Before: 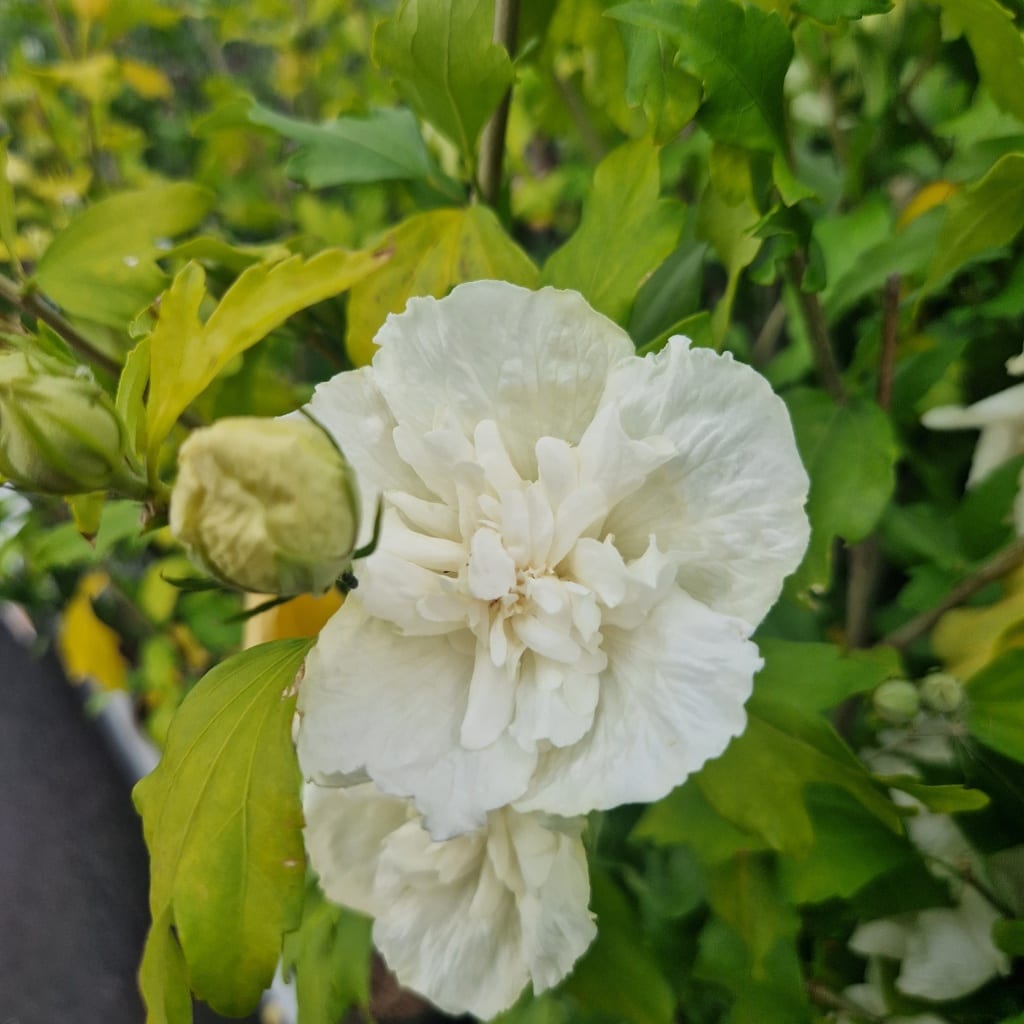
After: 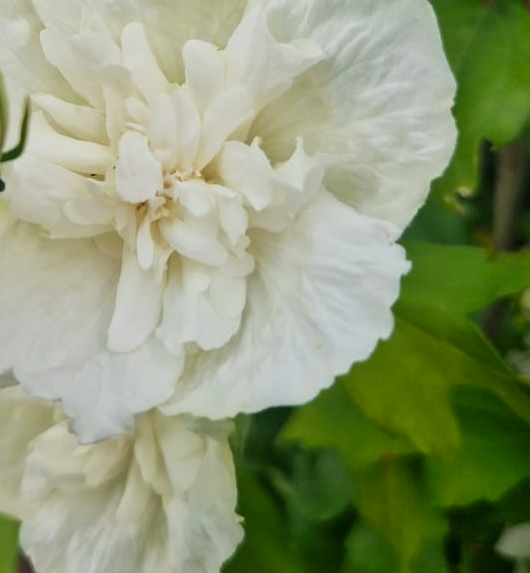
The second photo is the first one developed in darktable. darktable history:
crop: left 34.479%, top 38.822%, right 13.718%, bottom 5.172%
contrast brightness saturation: contrast 0.04, saturation 0.07
